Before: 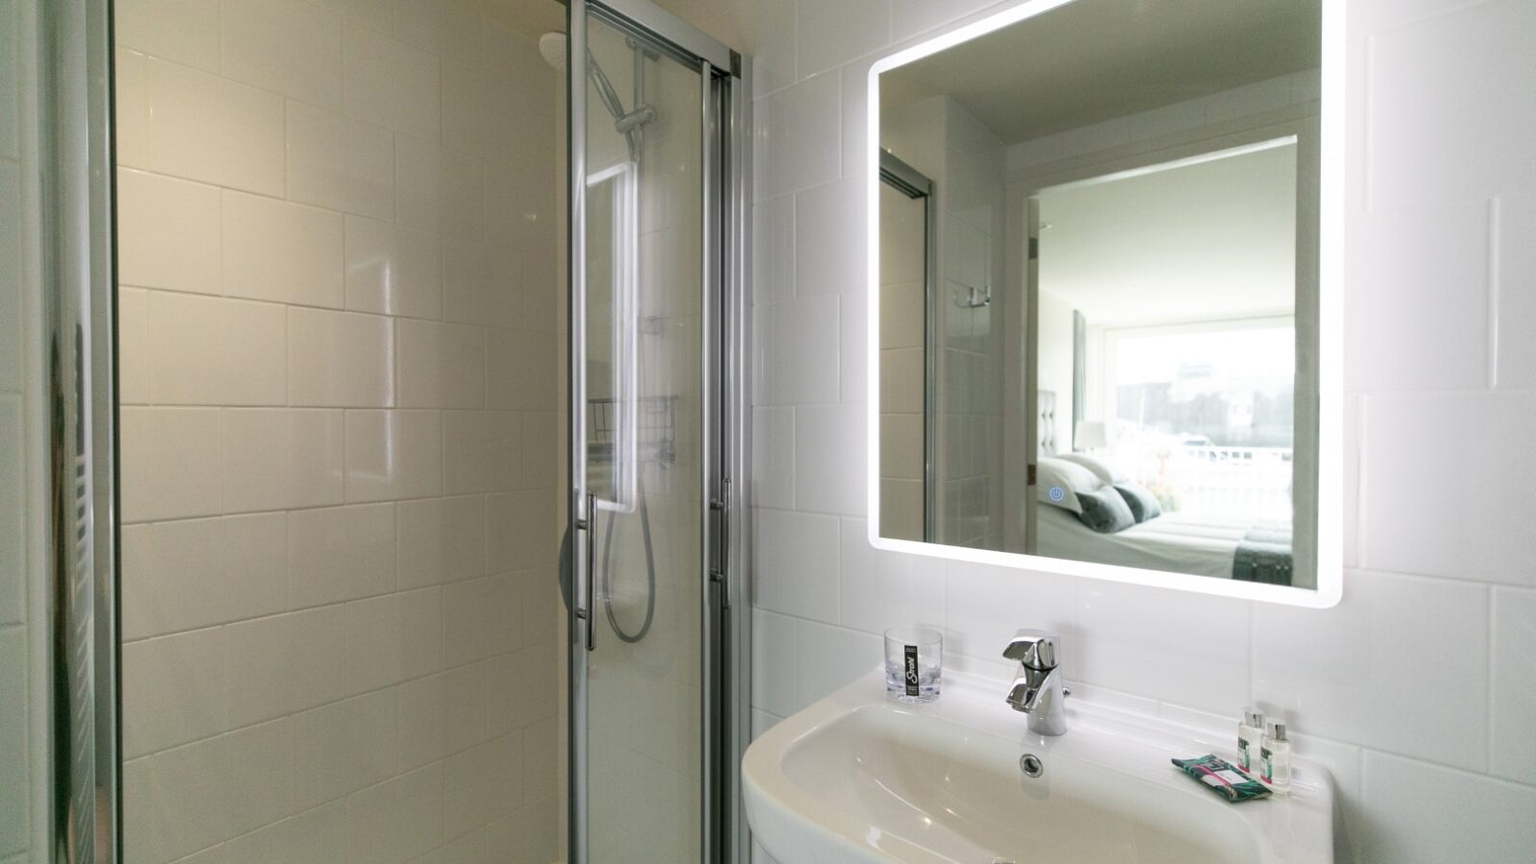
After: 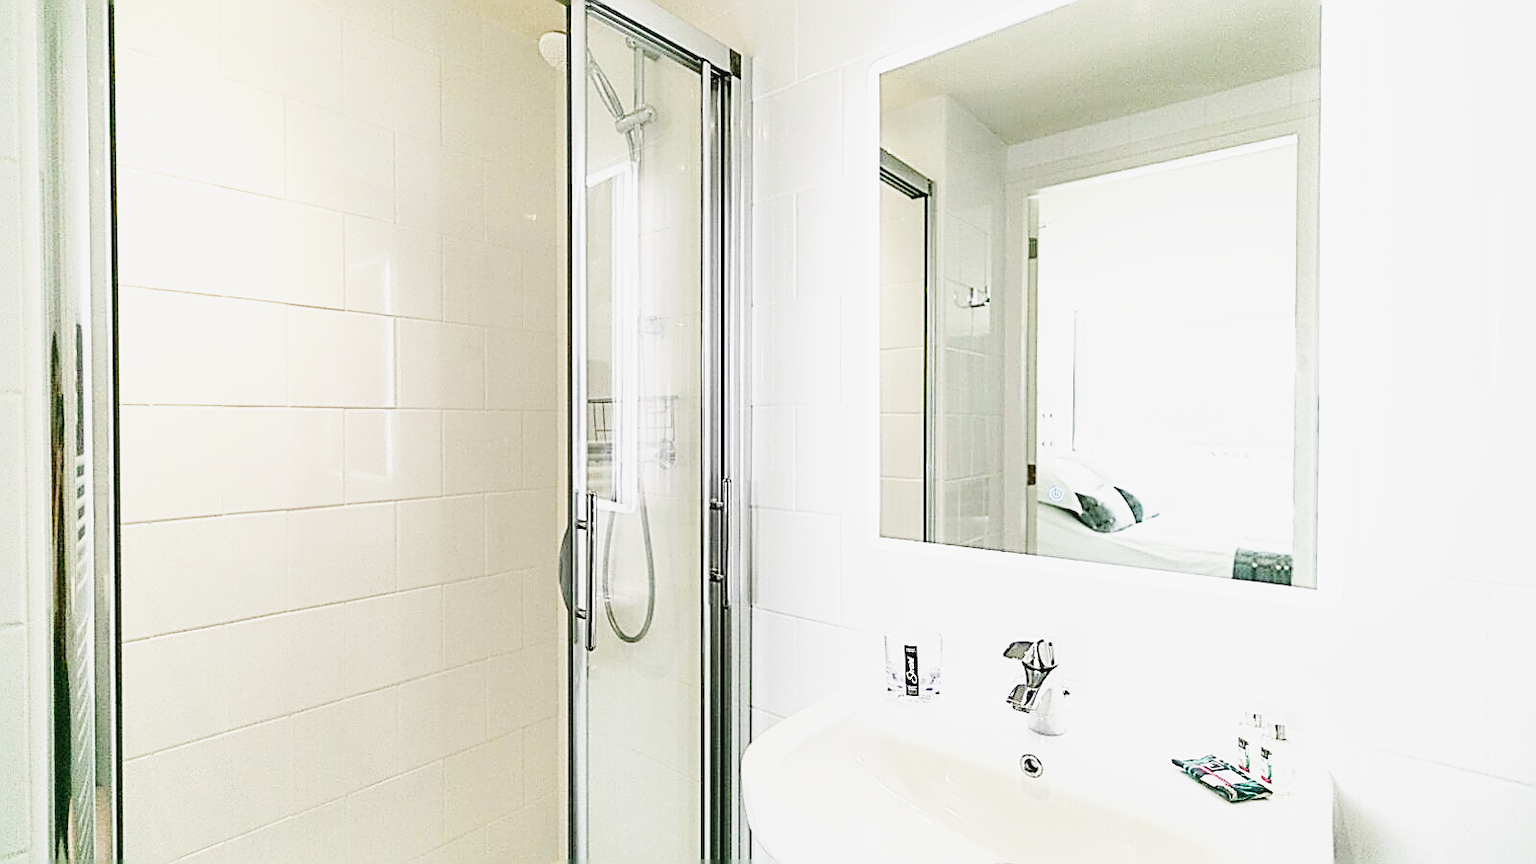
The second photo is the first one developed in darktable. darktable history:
contrast brightness saturation: contrast -0.068, brightness -0.036, saturation -0.113
sharpen: amount 1.877
exposure: exposure 0.757 EV, compensate highlight preservation false
base curve: curves: ch0 [(0, 0.003) (0.001, 0.002) (0.006, 0.004) (0.02, 0.022) (0.048, 0.086) (0.094, 0.234) (0.162, 0.431) (0.258, 0.629) (0.385, 0.8) (0.548, 0.918) (0.751, 0.988) (1, 1)], preserve colors none
